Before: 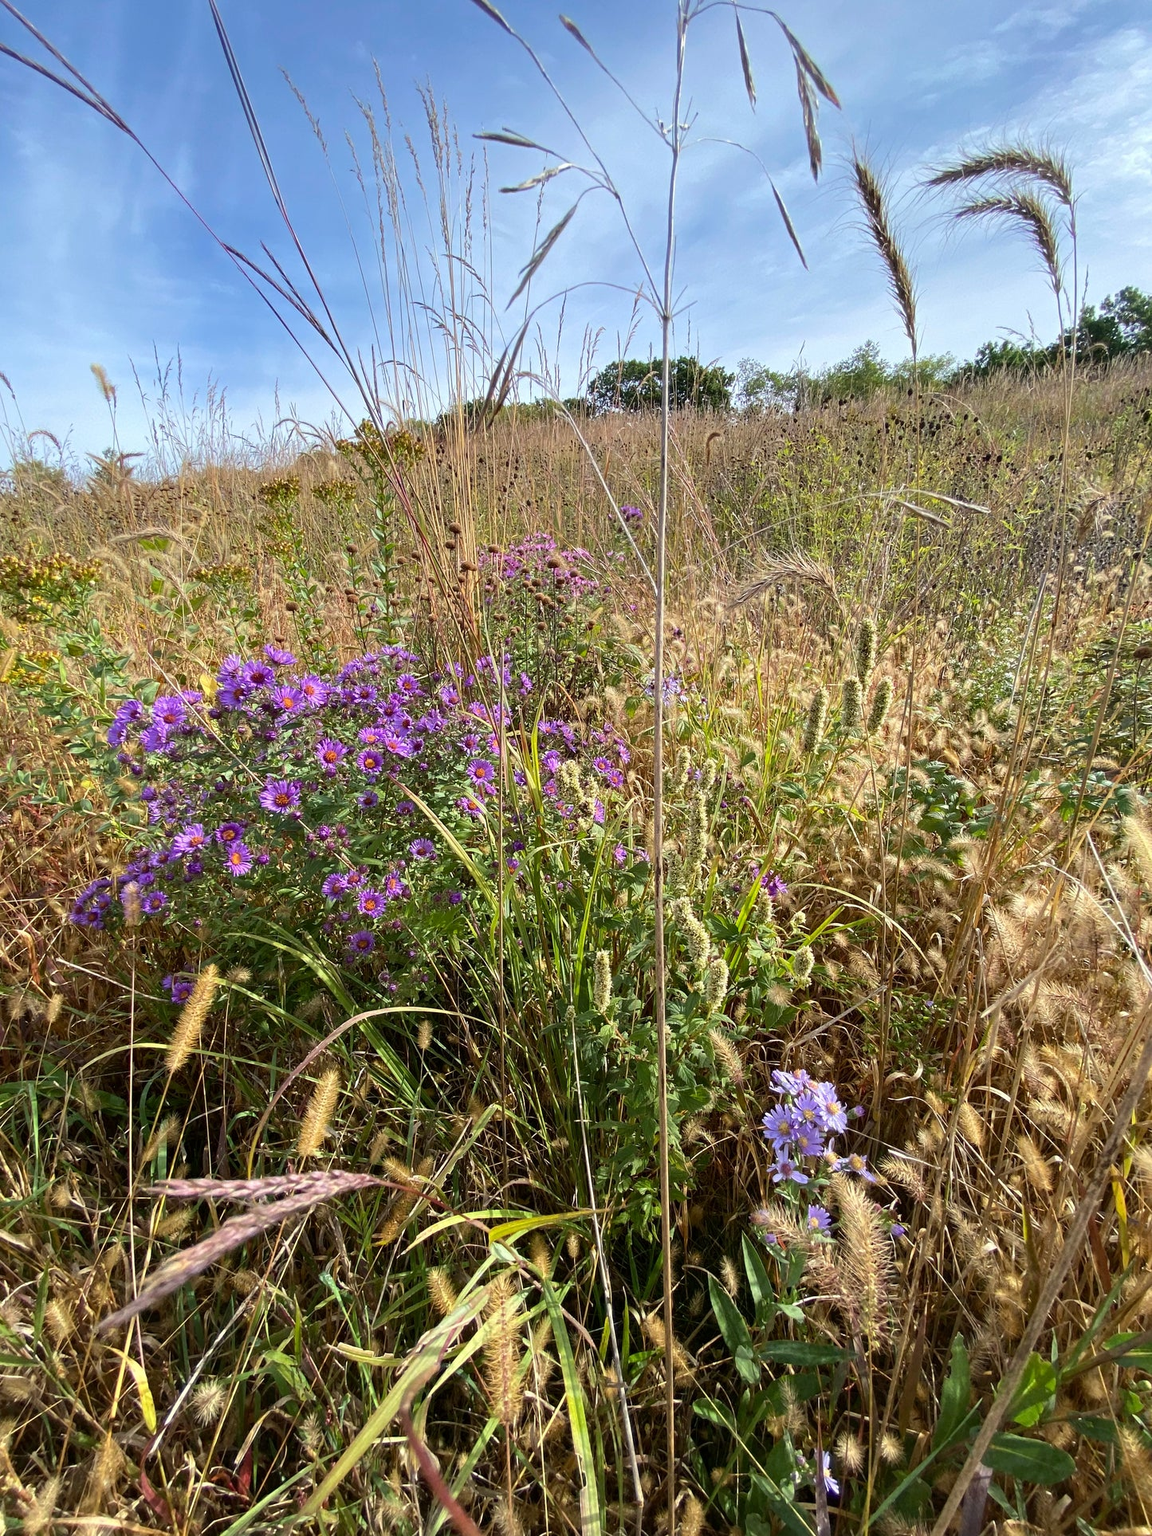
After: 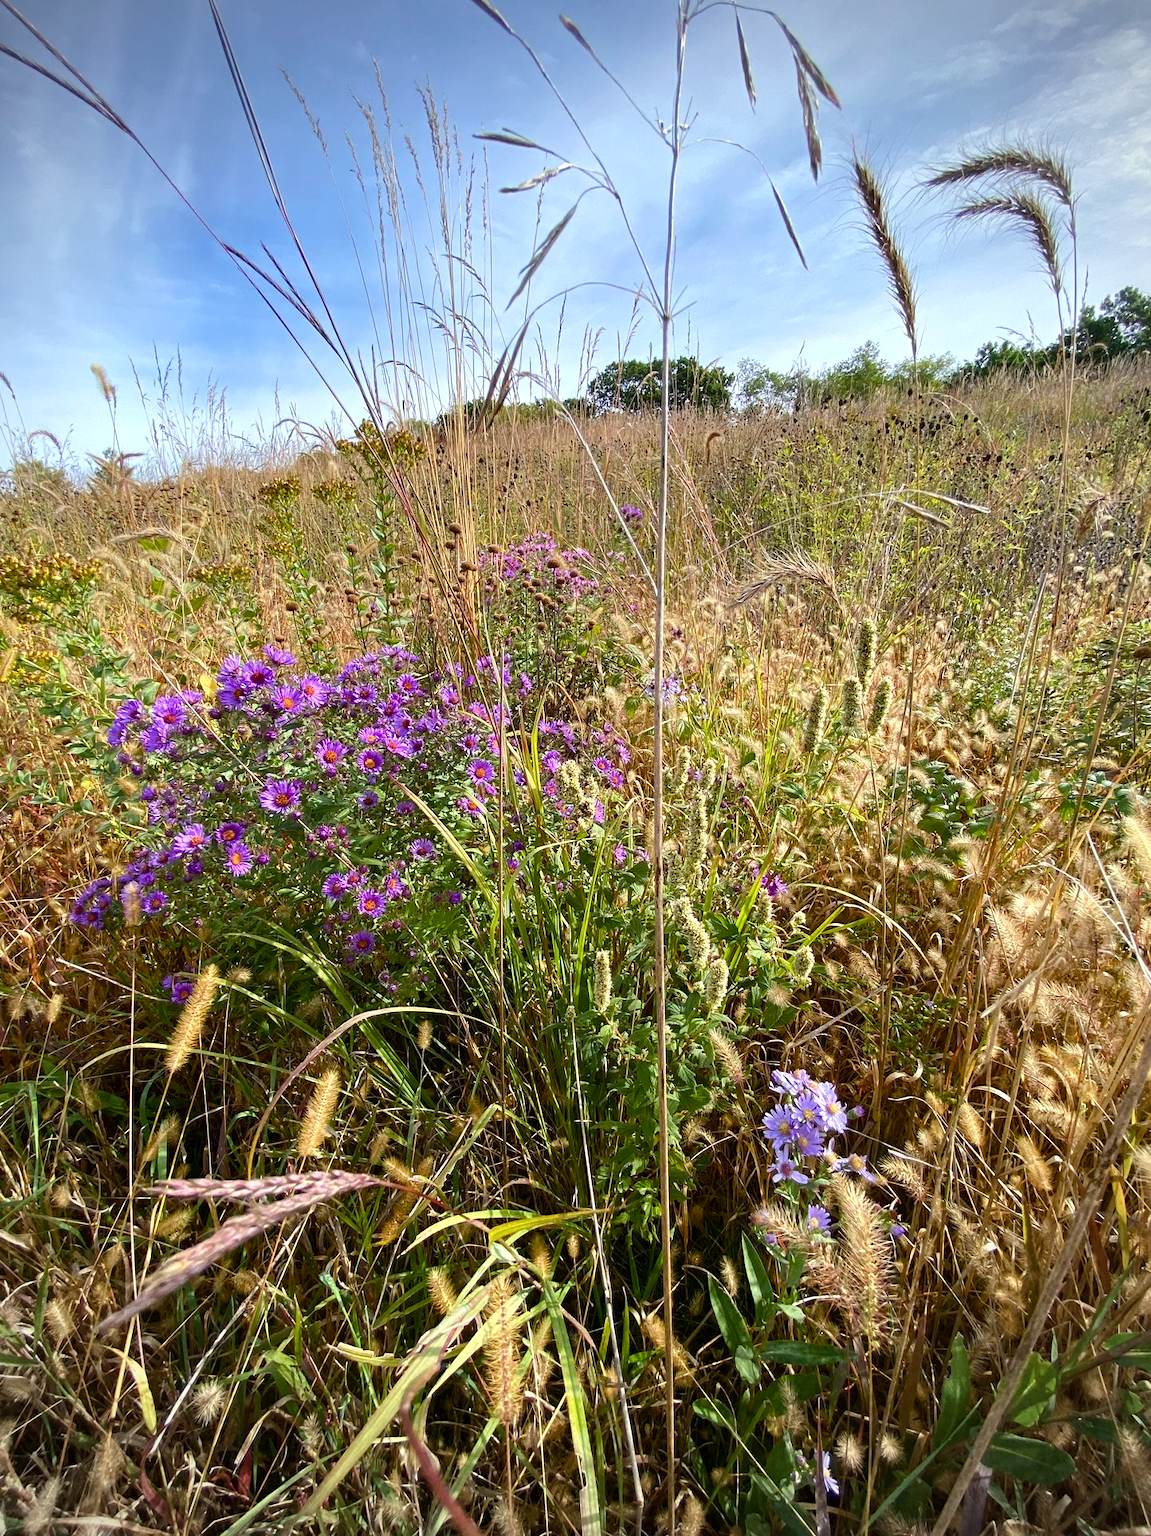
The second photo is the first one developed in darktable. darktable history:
color balance rgb: highlights gain › luminance 17.554%, perceptual saturation grading › global saturation 20%, perceptual saturation grading › highlights -25.289%, perceptual saturation grading › shadows 24.602%
vignetting: on, module defaults
